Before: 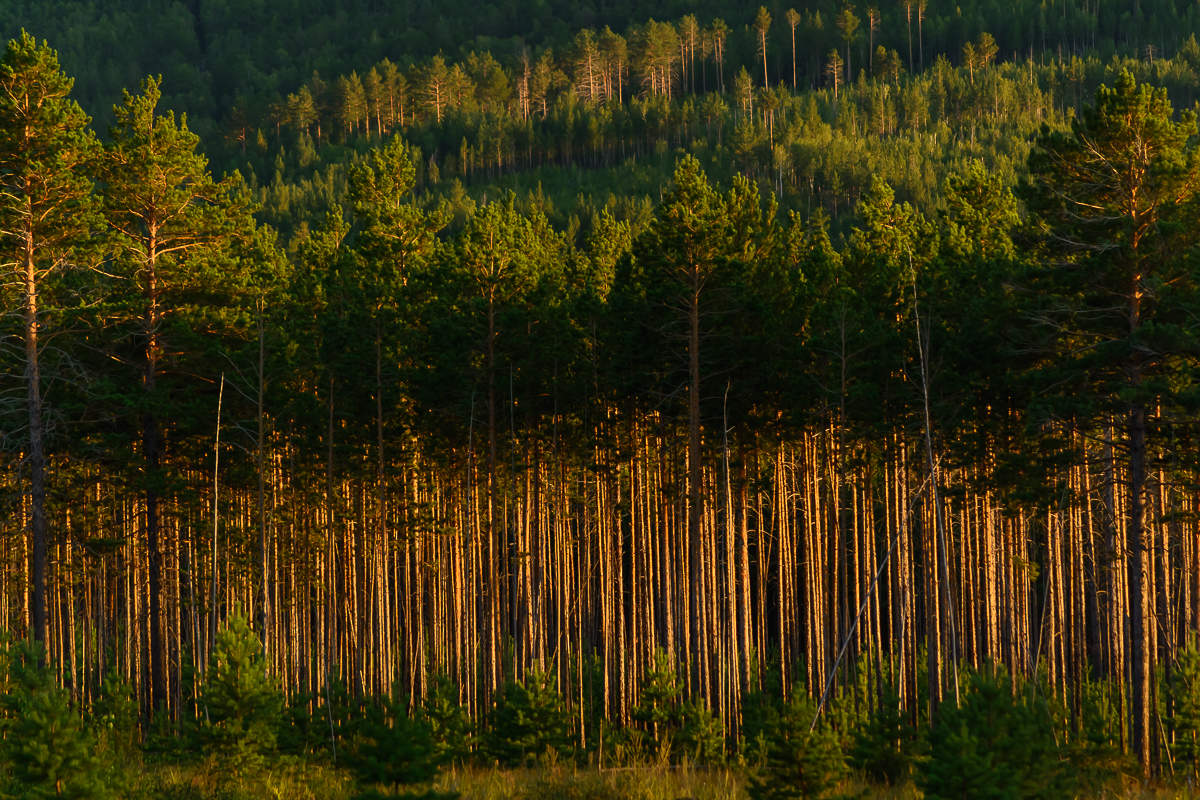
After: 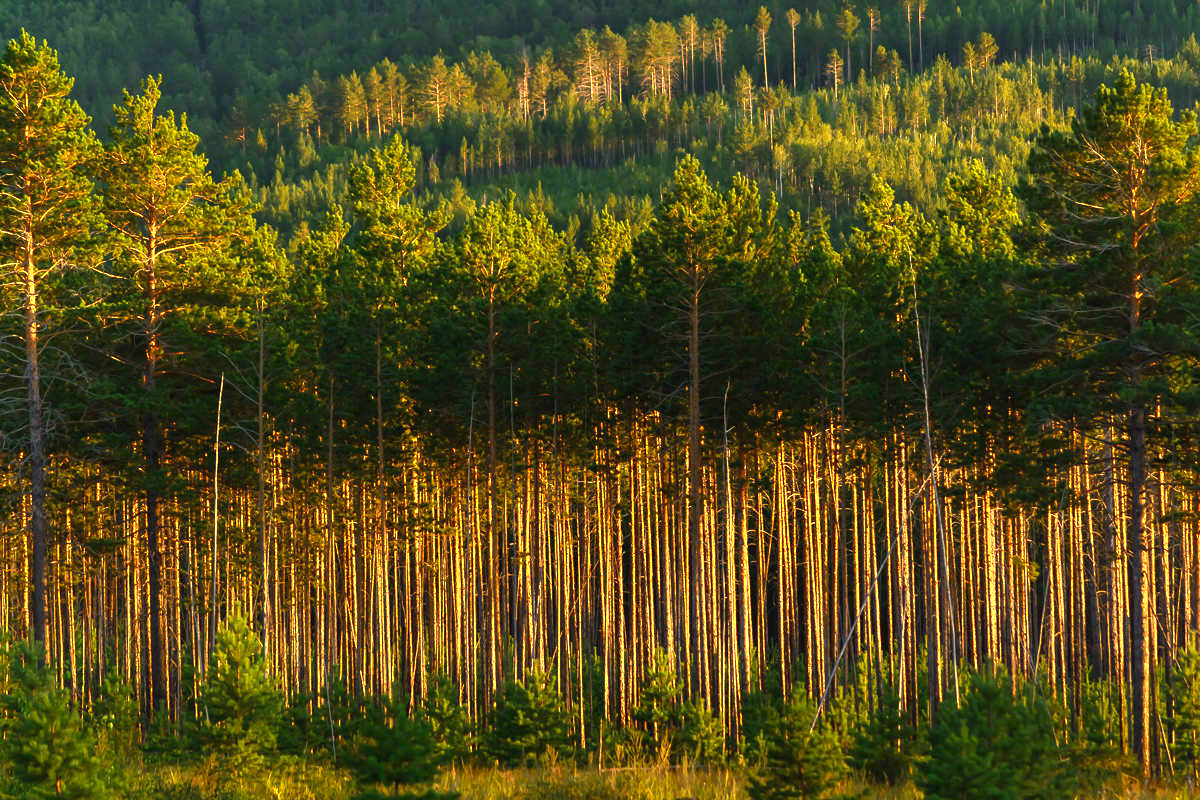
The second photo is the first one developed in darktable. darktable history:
color zones: curves: ch1 [(0, 0.513) (0.143, 0.524) (0.286, 0.511) (0.429, 0.506) (0.571, 0.503) (0.714, 0.503) (0.857, 0.508) (1, 0.513)]
exposure: black level correction 0, exposure 1.345 EV, compensate exposure bias true, compensate highlight preservation false
